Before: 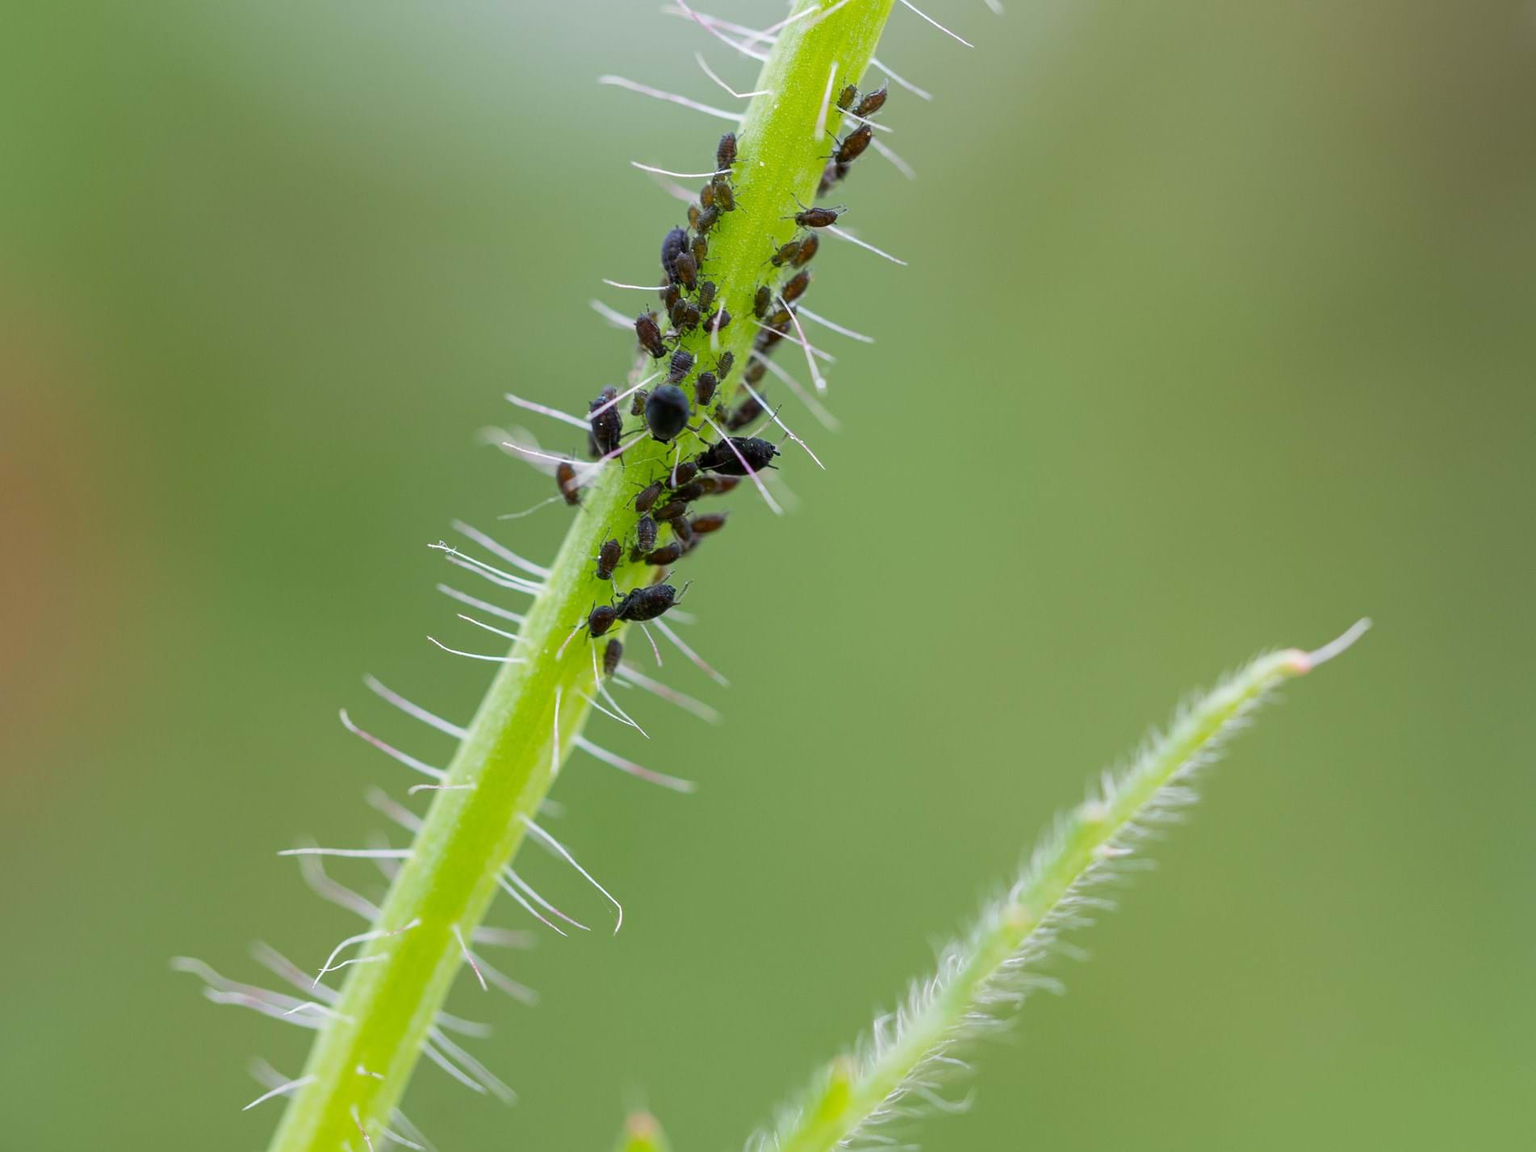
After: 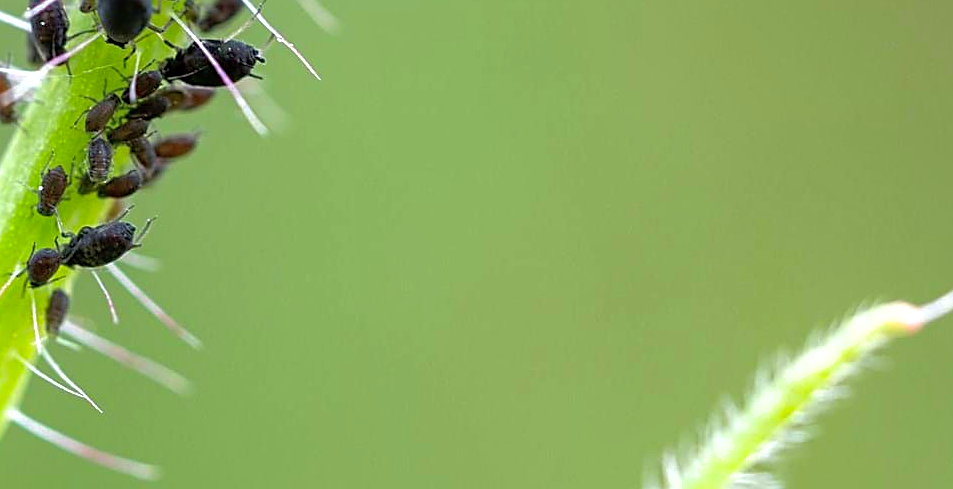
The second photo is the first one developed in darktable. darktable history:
crop: left 36.896%, top 35.196%, right 13.016%, bottom 30.499%
tone equalizer: -8 EV -0.734 EV, -7 EV -0.689 EV, -6 EV -0.567 EV, -5 EV -0.378 EV, -3 EV 0.384 EV, -2 EV 0.6 EV, -1 EV 0.692 EV, +0 EV 0.763 EV
sharpen: on, module defaults
shadows and highlights: on, module defaults
